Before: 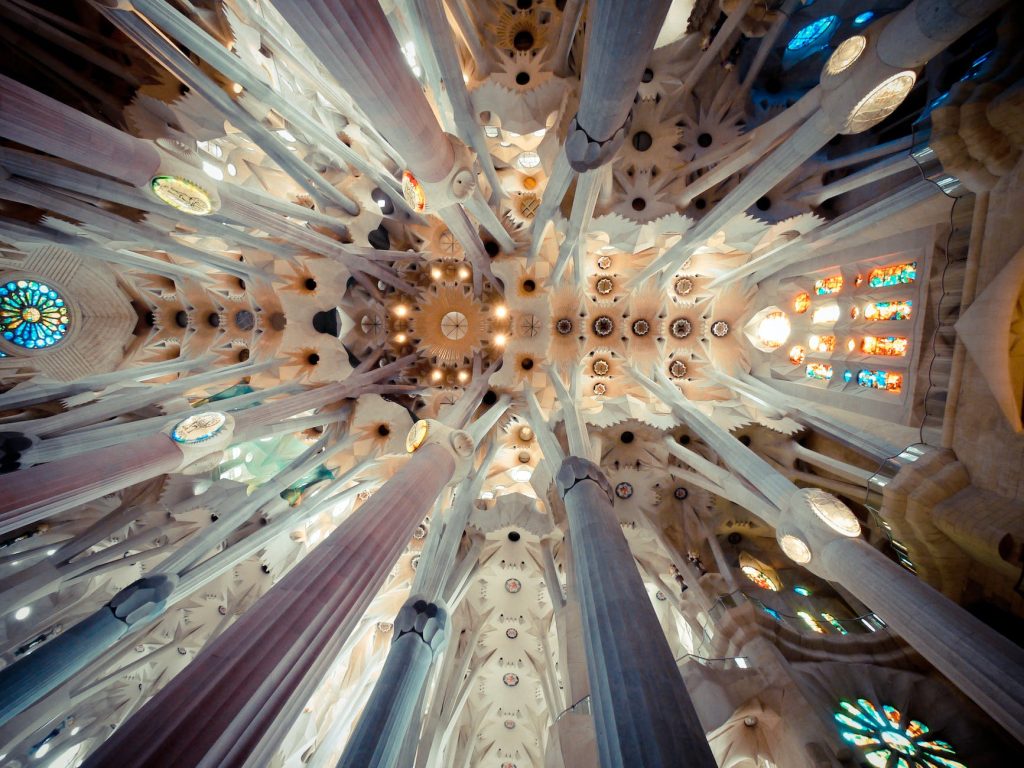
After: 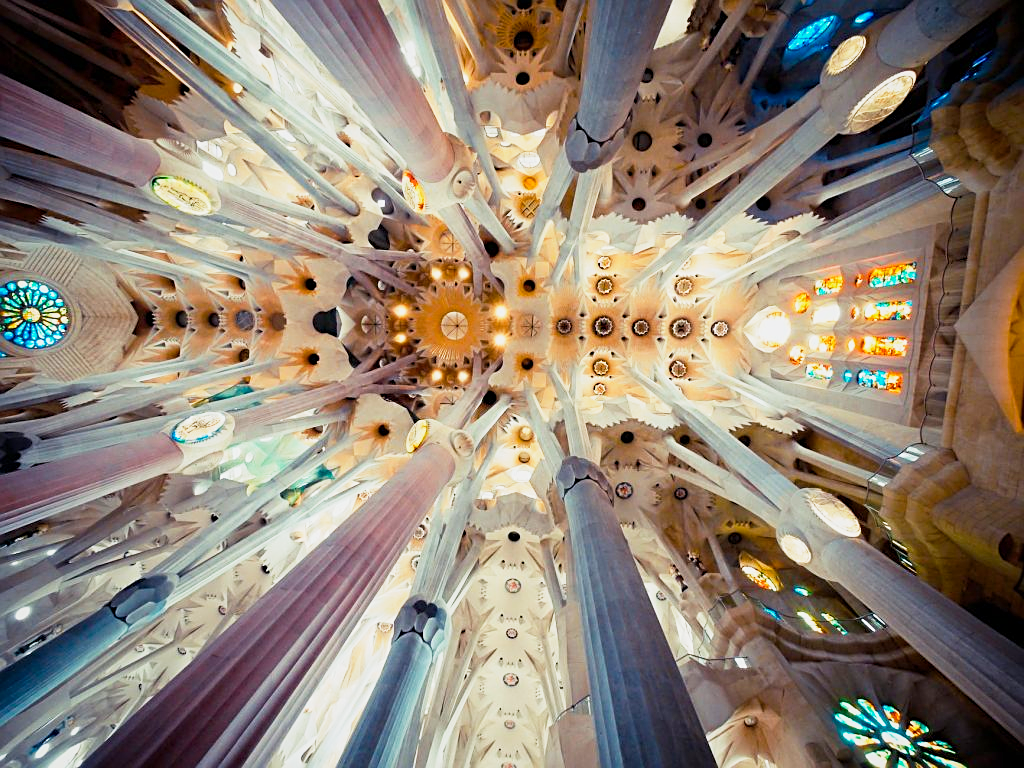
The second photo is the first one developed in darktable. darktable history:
color balance rgb: perceptual saturation grading › global saturation 25%, global vibrance 20%
sharpen: on, module defaults
base curve: curves: ch0 [(0, 0) (0.088, 0.125) (0.176, 0.251) (0.354, 0.501) (0.613, 0.749) (1, 0.877)], preserve colors none
exposure: compensate highlight preservation false
